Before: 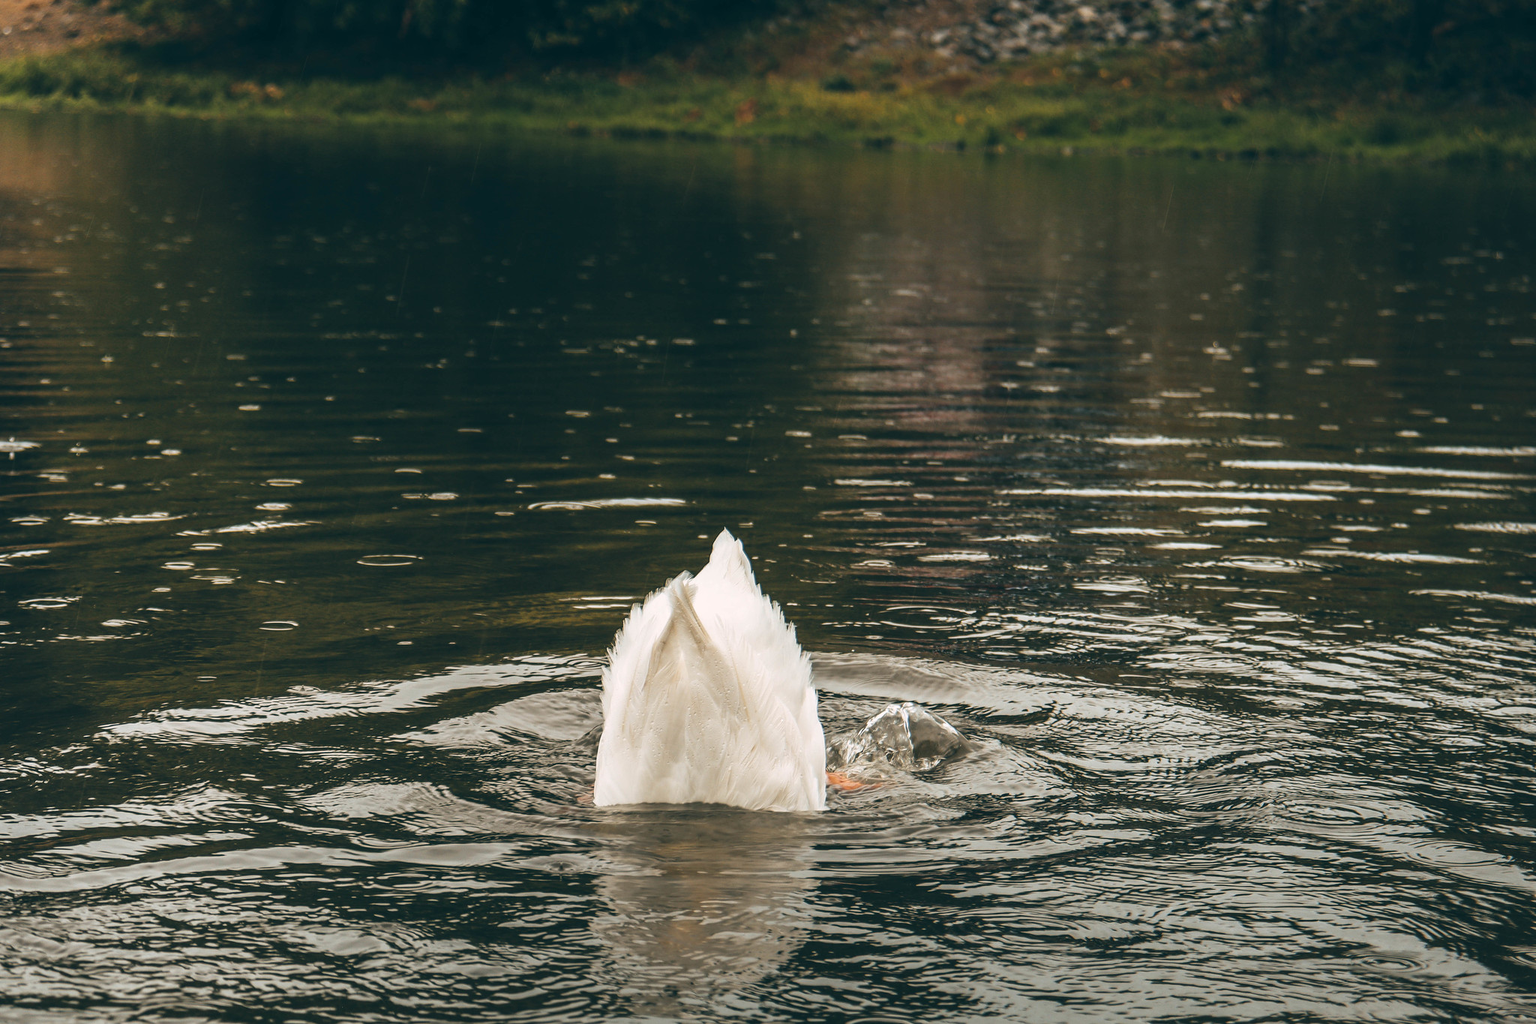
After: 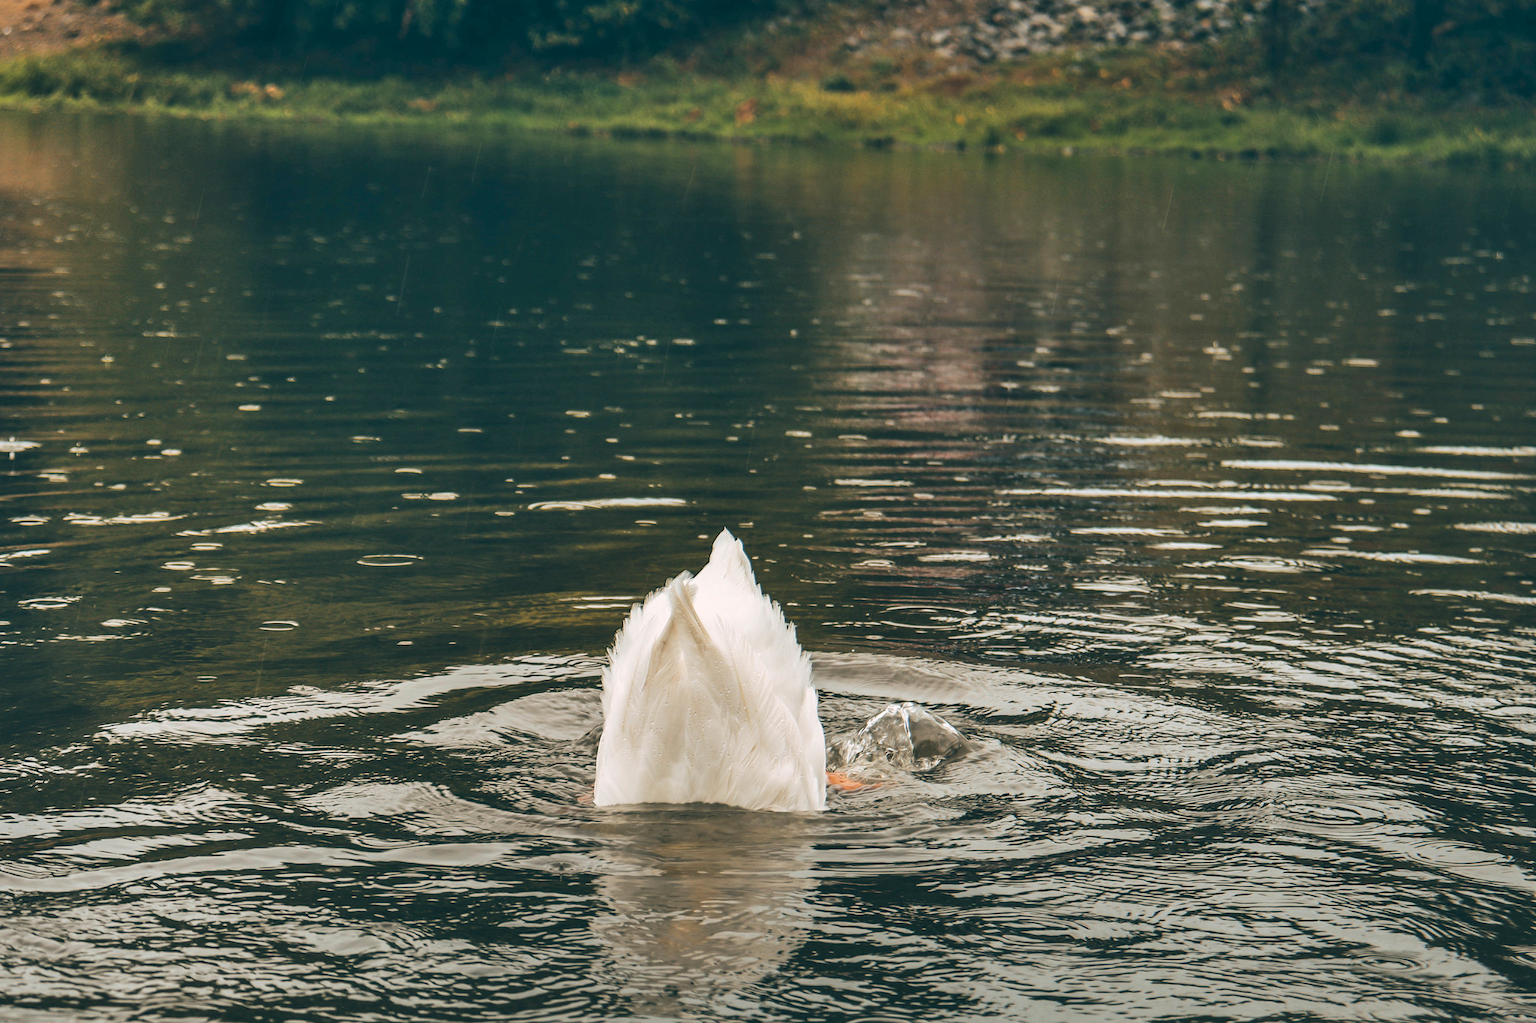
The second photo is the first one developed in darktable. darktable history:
base curve: curves: ch0 [(0, 0) (0.262, 0.32) (0.722, 0.705) (1, 1)]
shadows and highlights: soften with gaussian
